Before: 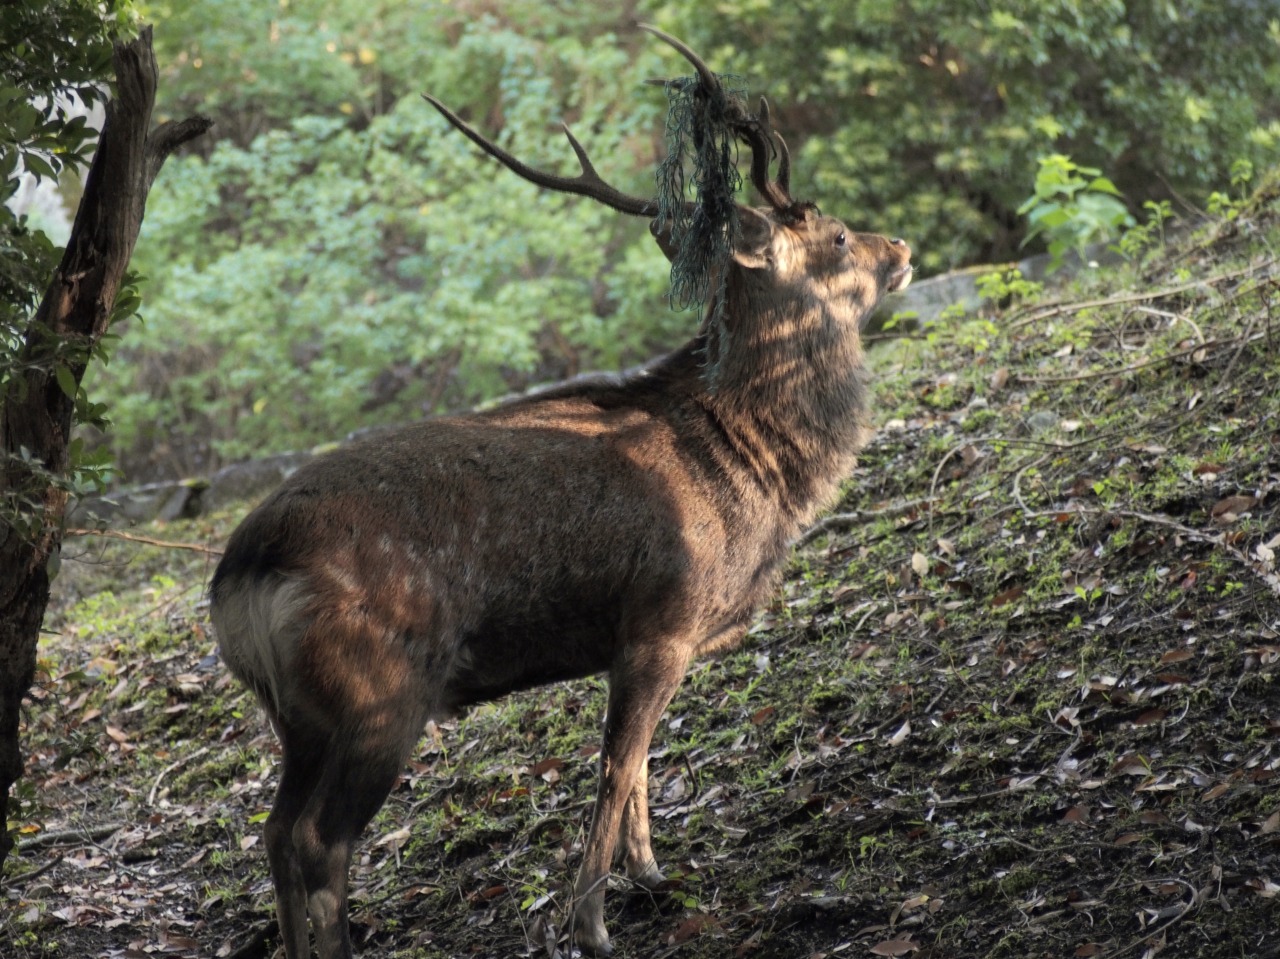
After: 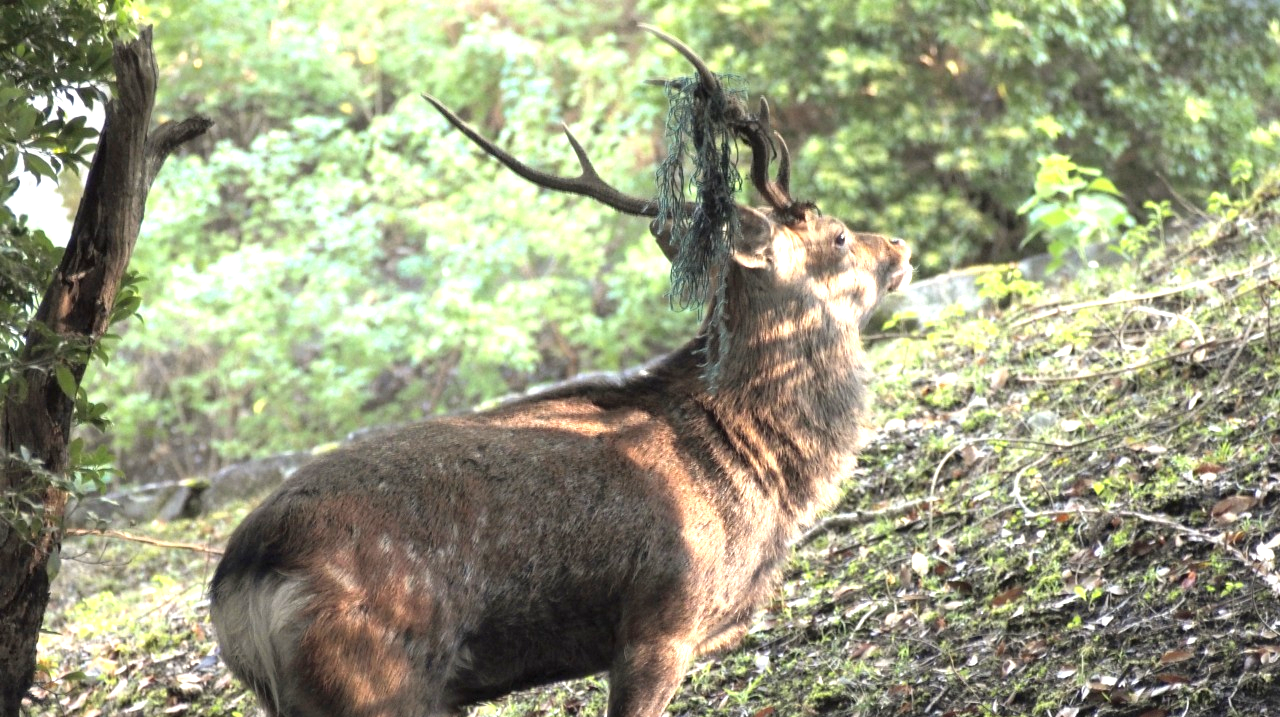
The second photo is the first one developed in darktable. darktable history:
crop: bottom 24.967%
exposure: black level correction 0, exposure 1.379 EV, compensate exposure bias true, compensate highlight preservation false
